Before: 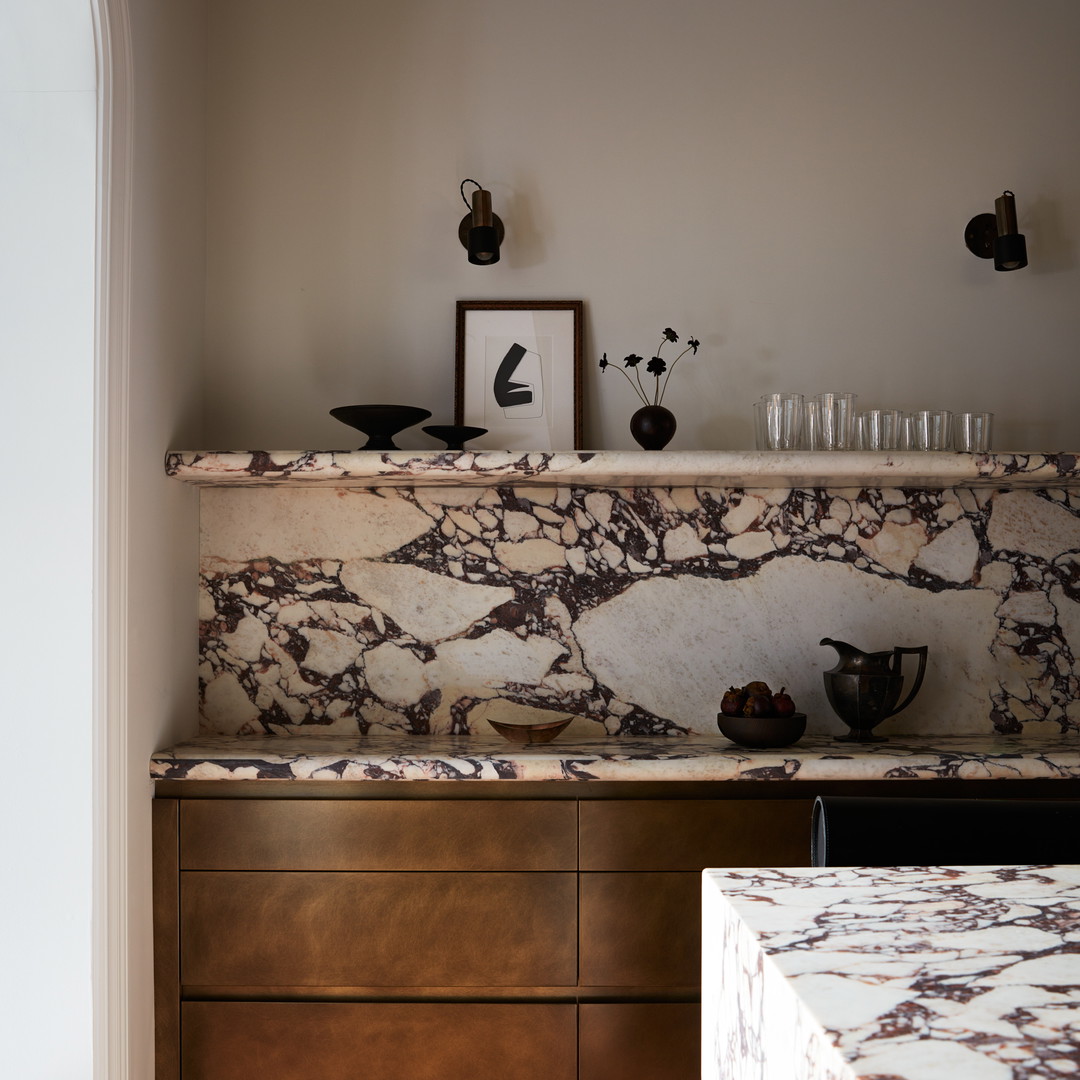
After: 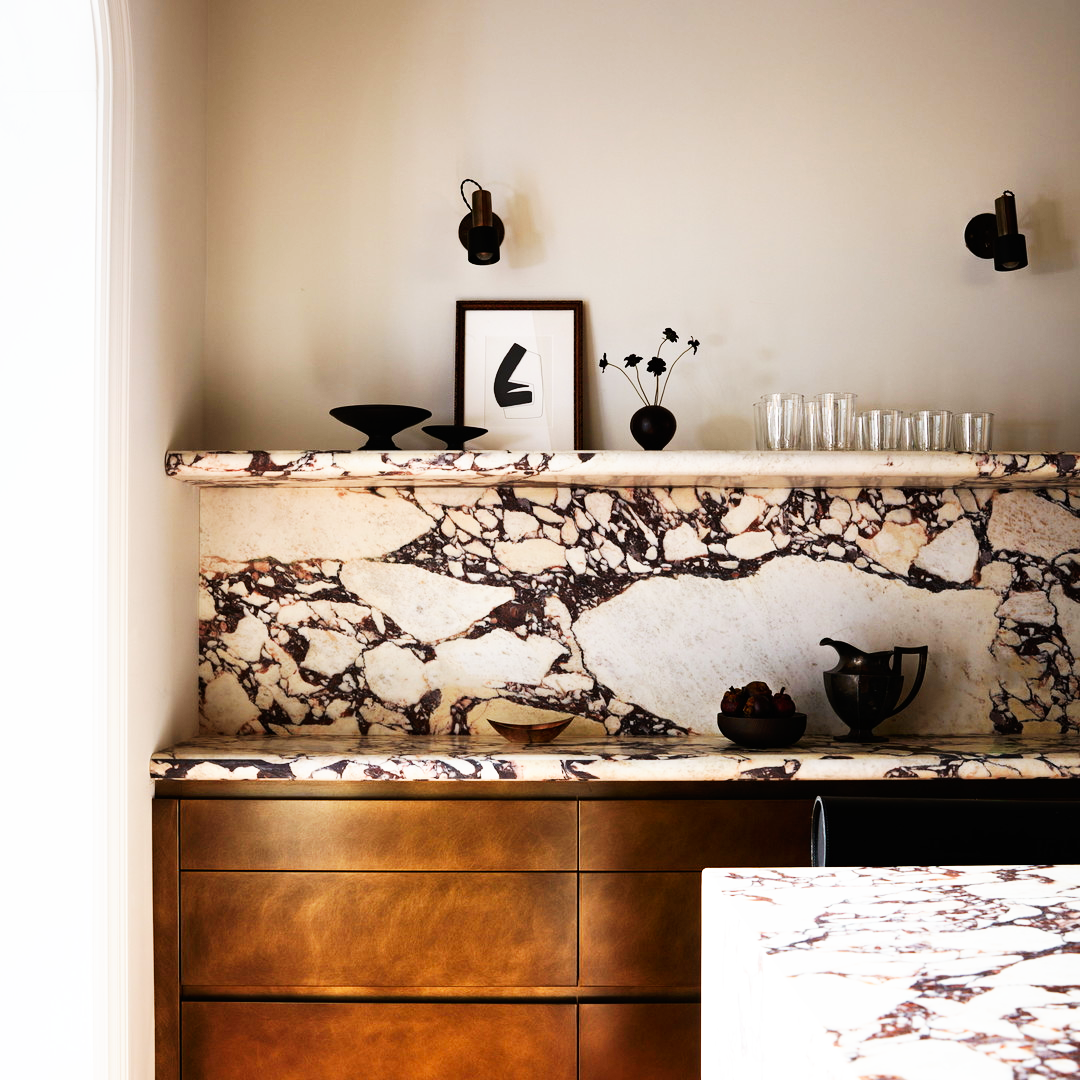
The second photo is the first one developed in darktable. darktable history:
exposure: exposure 0.127 EV, compensate exposure bias true, compensate highlight preservation false
base curve: curves: ch0 [(0, 0) (0.007, 0.004) (0.027, 0.03) (0.046, 0.07) (0.207, 0.54) (0.442, 0.872) (0.673, 0.972) (1, 1)], preserve colors none
